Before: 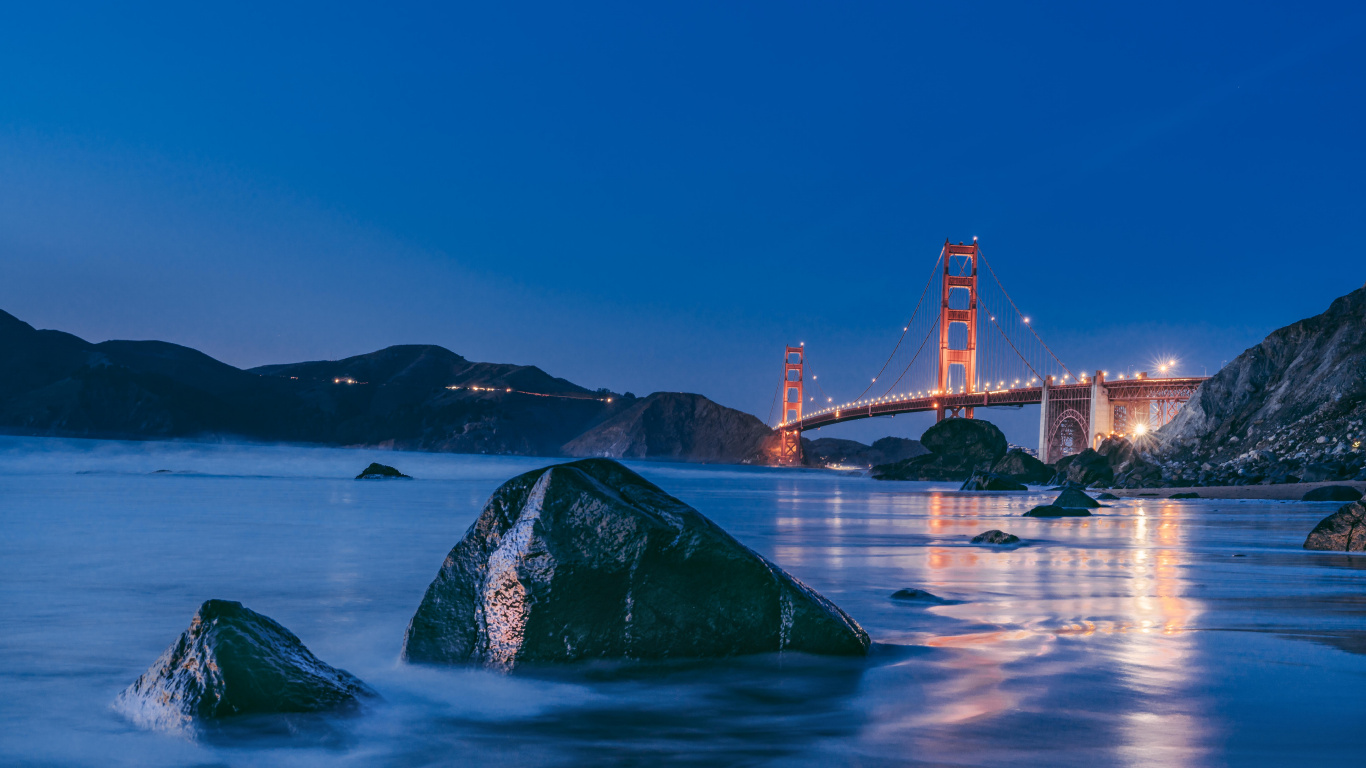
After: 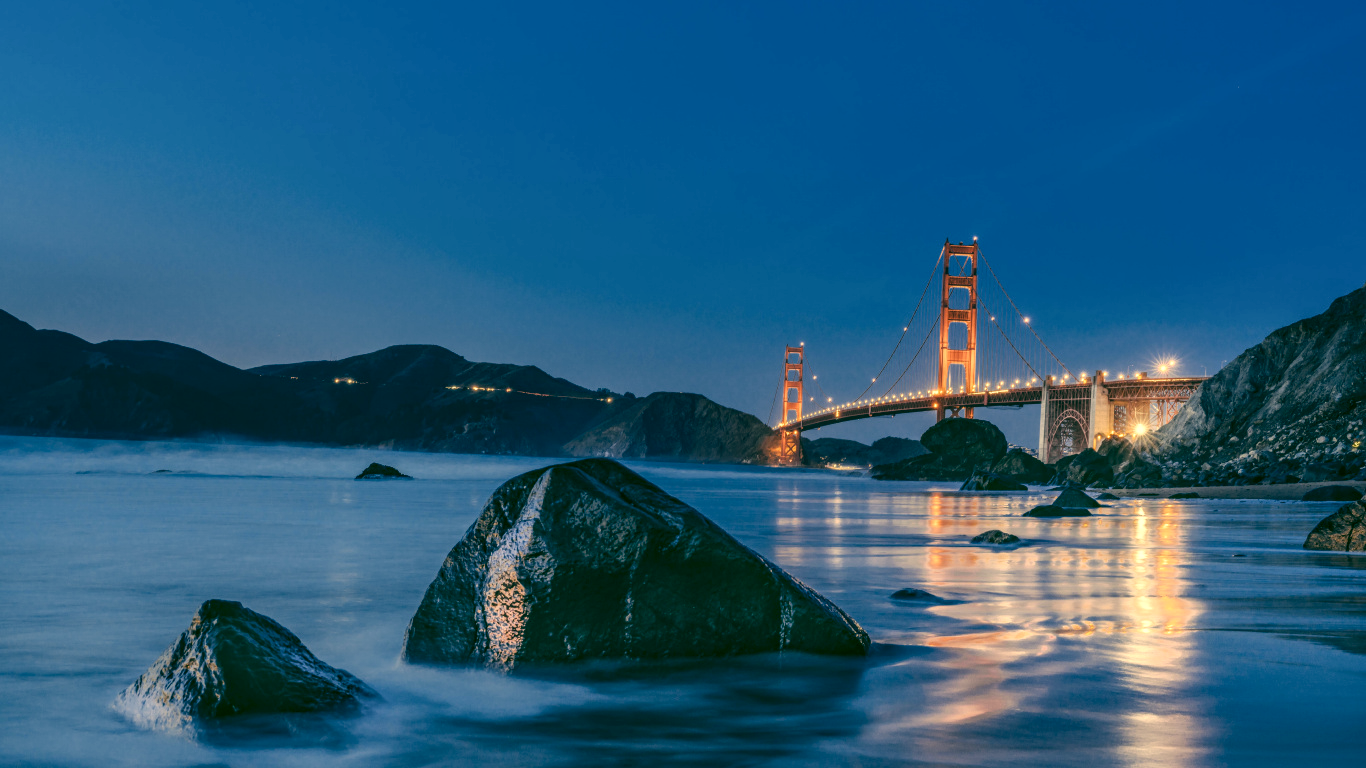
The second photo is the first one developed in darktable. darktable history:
color correction: highlights a* 4.84, highlights b* 24.6, shadows a* -16.09, shadows b* 3.84
local contrast: detail 130%
